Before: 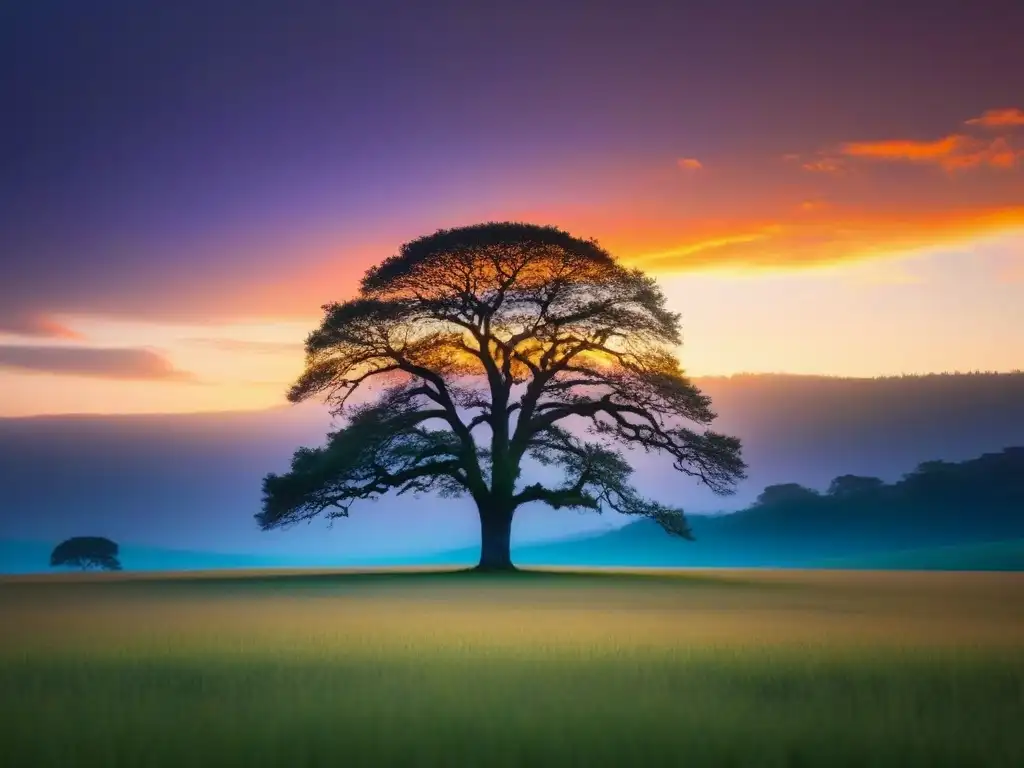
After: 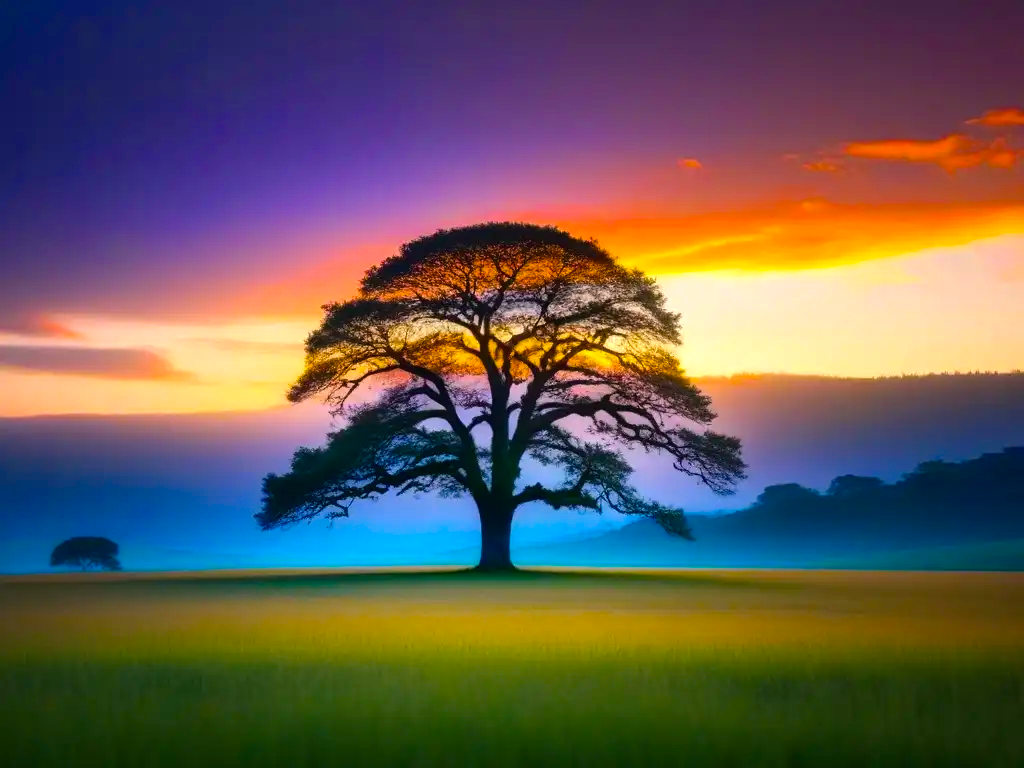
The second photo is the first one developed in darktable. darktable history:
color balance rgb: linear chroma grading › global chroma 50%, perceptual saturation grading › global saturation 2.34%, global vibrance 6.64%, contrast 12.71%, saturation formula JzAzBz (2021)
color balance: mode lift, gamma, gain (sRGB)
